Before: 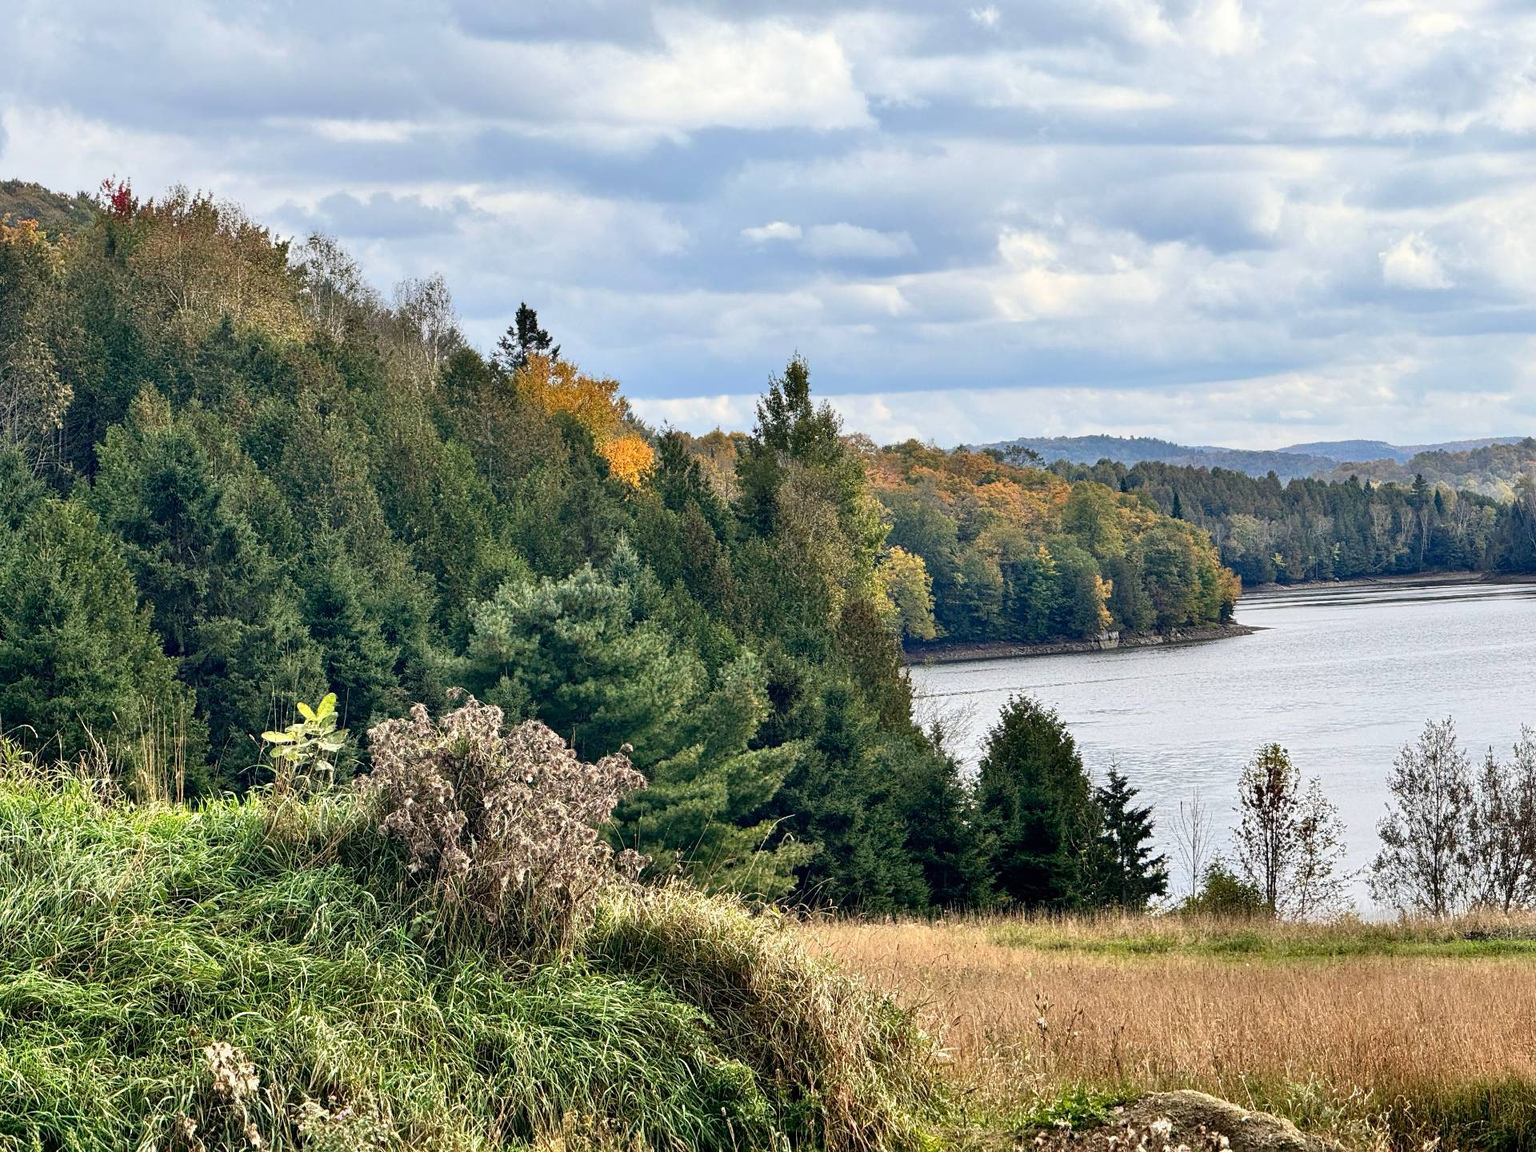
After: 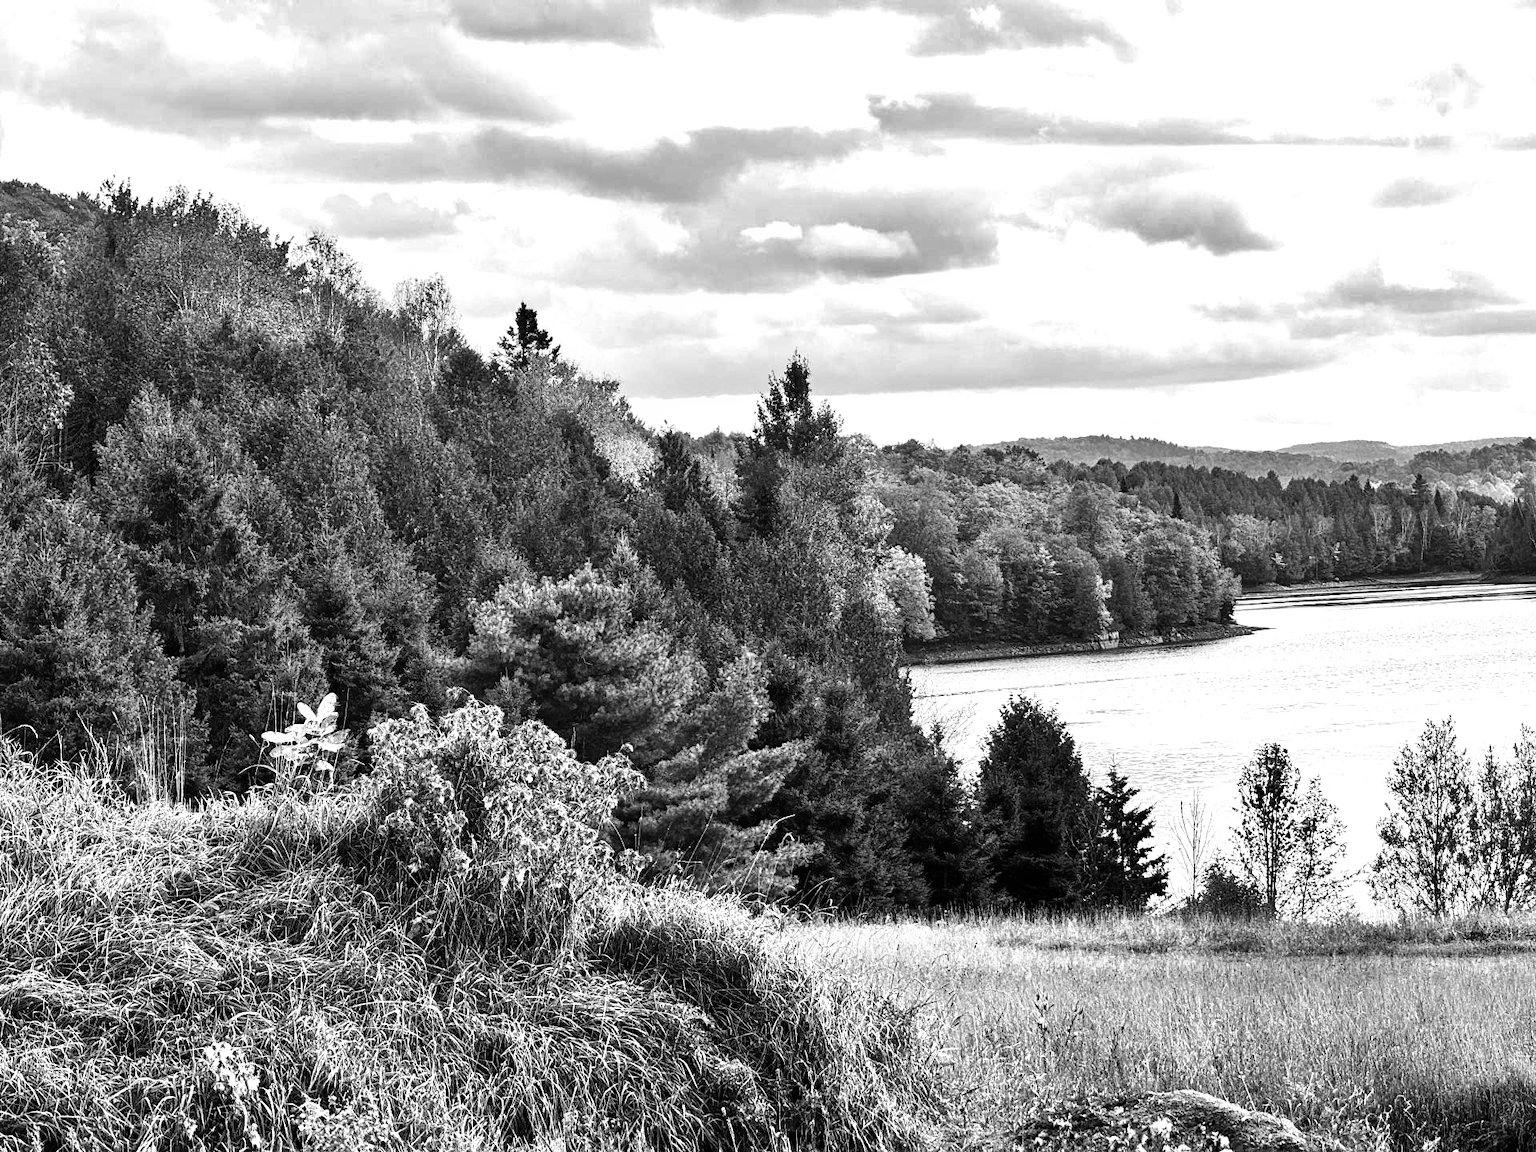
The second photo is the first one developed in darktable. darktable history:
monochrome: on, module defaults
shadows and highlights: shadows 40, highlights -54, highlights color adjustment 46%, low approximation 0.01, soften with gaussian
tone equalizer: -8 EV -0.75 EV, -7 EV -0.7 EV, -6 EV -0.6 EV, -5 EV -0.4 EV, -3 EV 0.4 EV, -2 EV 0.6 EV, -1 EV 0.7 EV, +0 EV 0.75 EV, edges refinement/feathering 500, mask exposure compensation -1.57 EV, preserve details no
